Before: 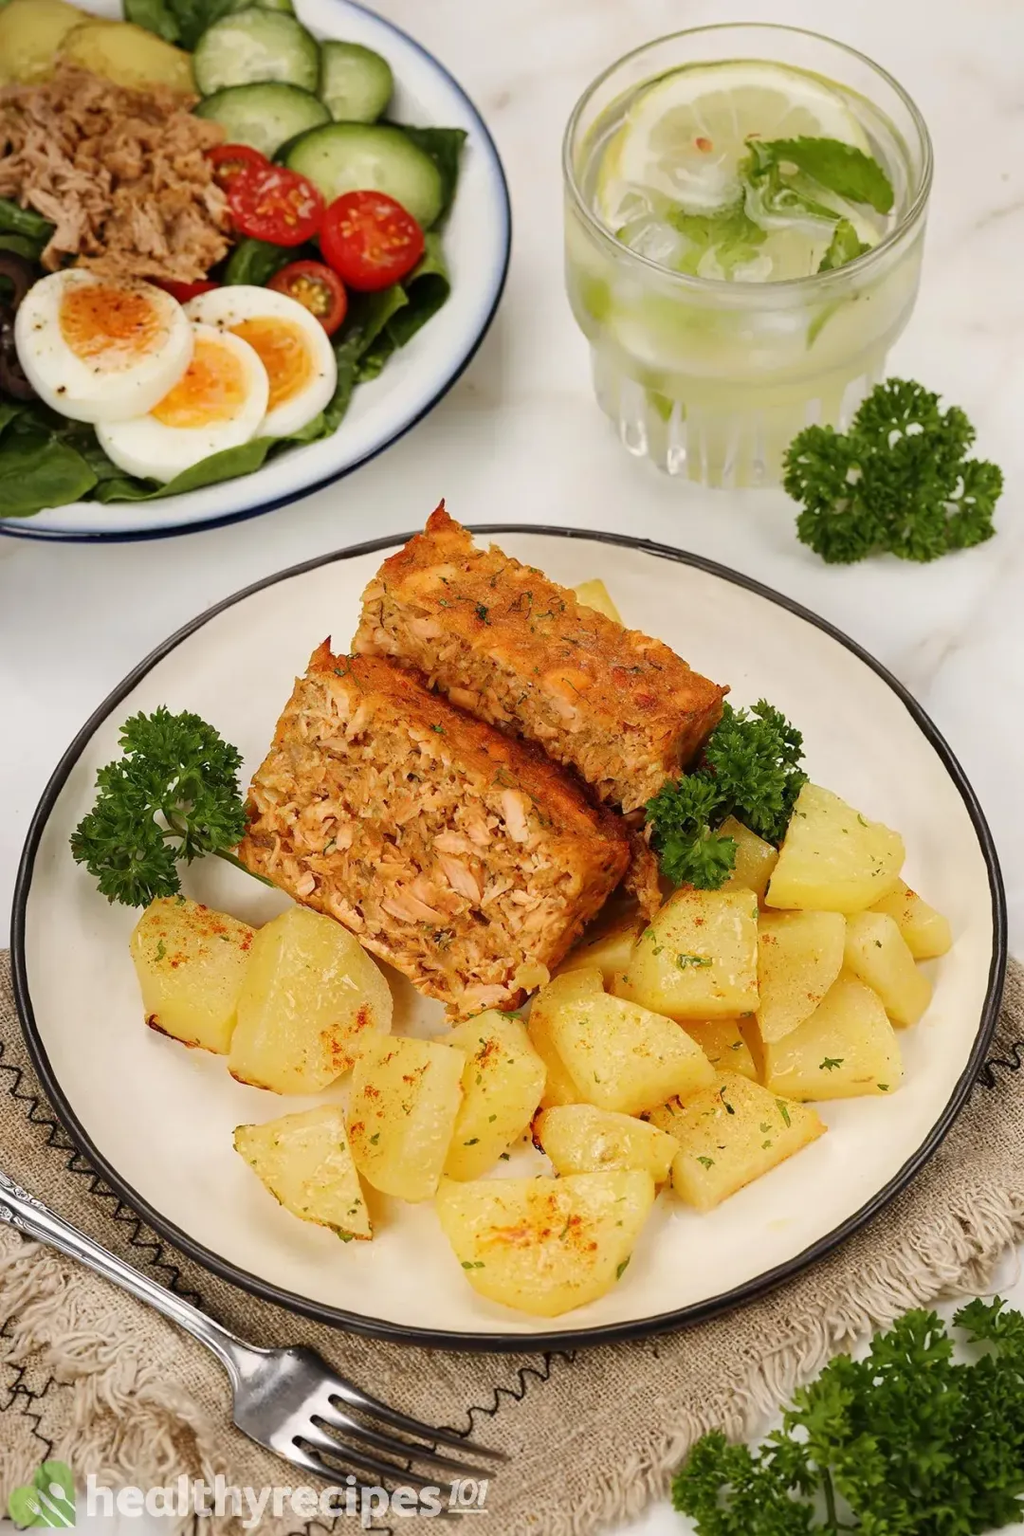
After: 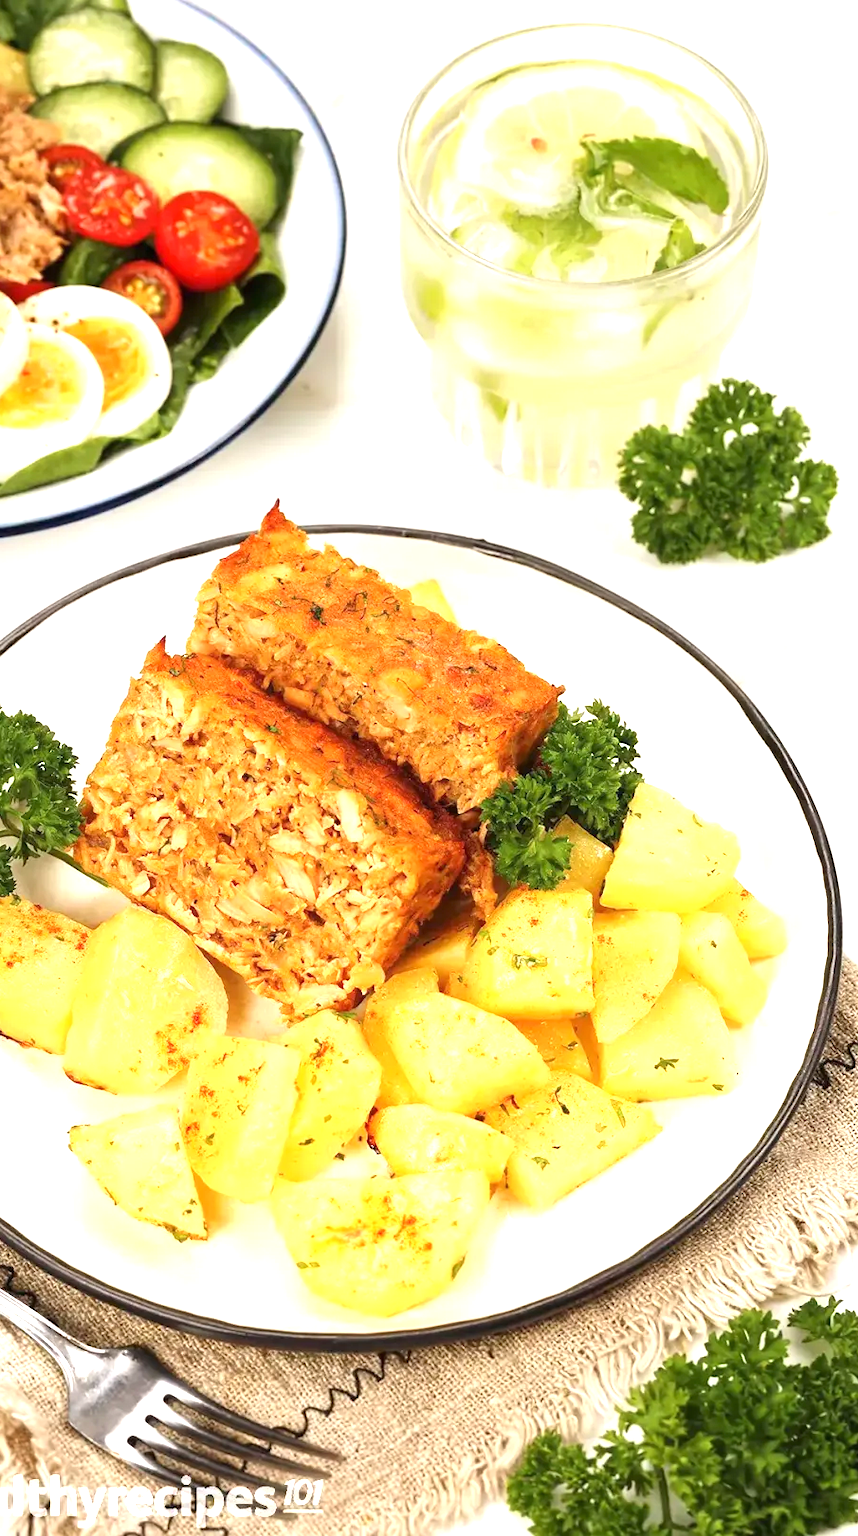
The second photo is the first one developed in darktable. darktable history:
crop: left 16.145%
exposure: black level correction 0, exposure 1.2 EV, compensate highlight preservation false
